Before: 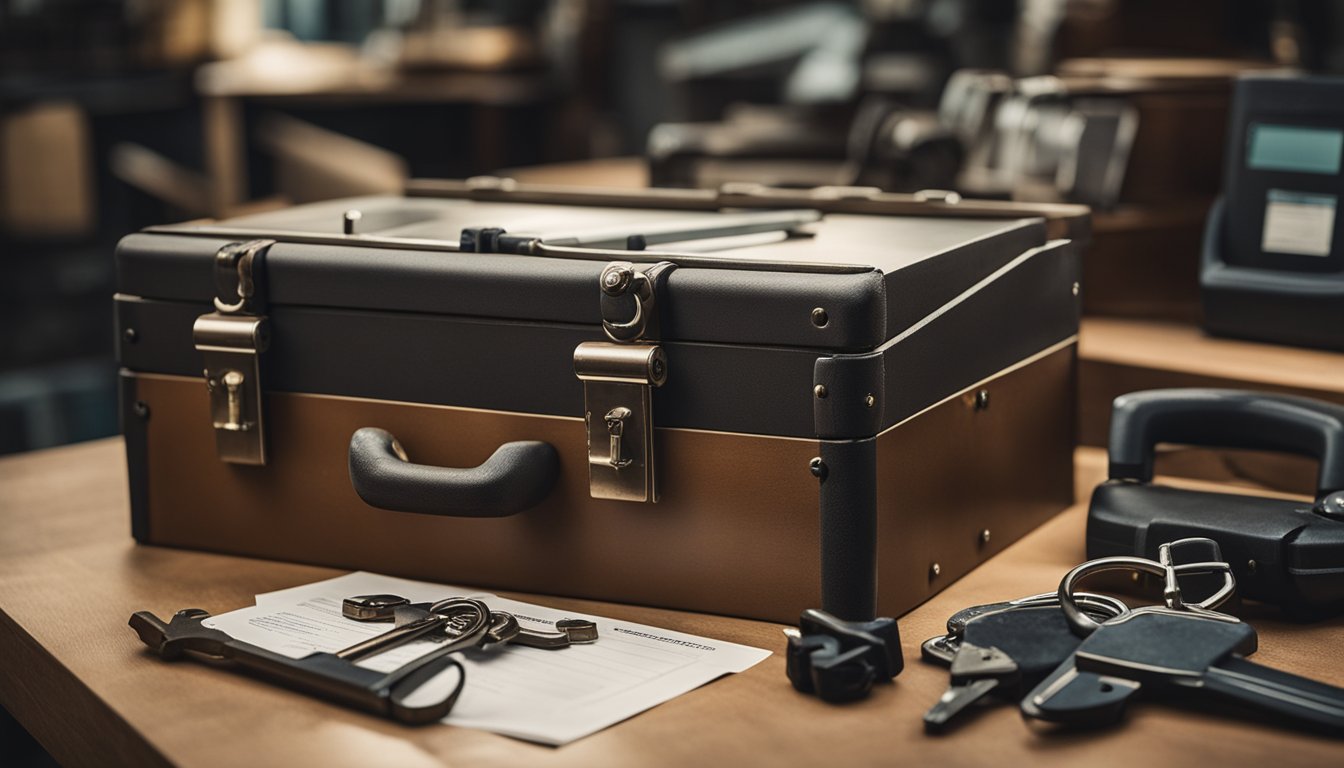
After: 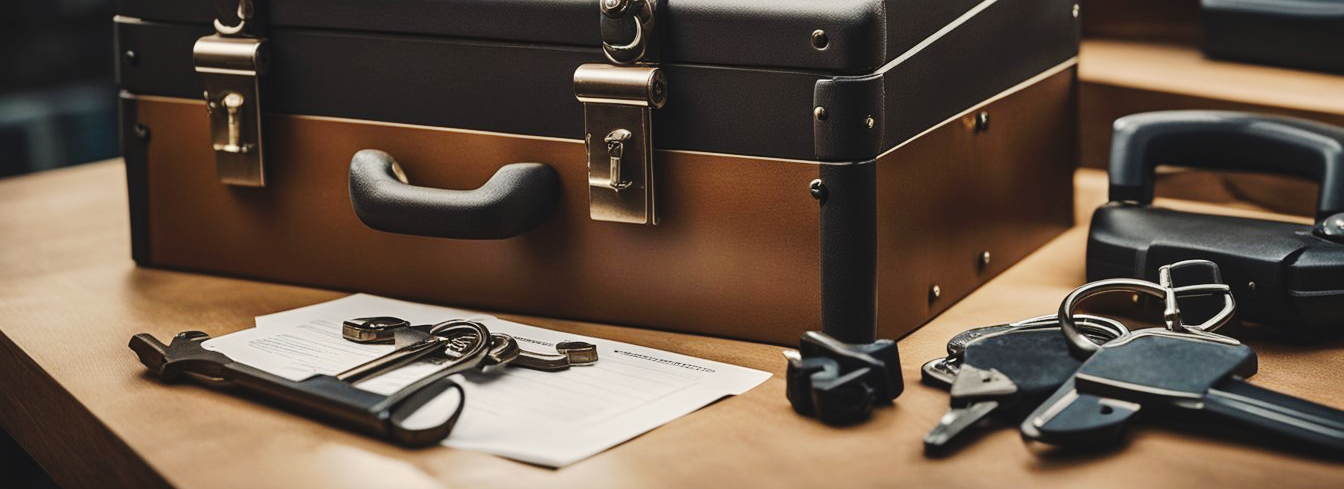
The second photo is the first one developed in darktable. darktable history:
tone curve: curves: ch0 [(0, 0) (0.003, 0.039) (0.011, 0.041) (0.025, 0.048) (0.044, 0.065) (0.069, 0.084) (0.1, 0.104) (0.136, 0.137) (0.177, 0.19) (0.224, 0.245) (0.277, 0.32) (0.335, 0.409) (0.399, 0.496) (0.468, 0.58) (0.543, 0.656) (0.623, 0.733) (0.709, 0.796) (0.801, 0.852) (0.898, 0.93) (1, 1)], preserve colors none
crop and rotate: top 36.315%
tone equalizer: edges refinement/feathering 500, mask exposure compensation -1.57 EV, preserve details no
